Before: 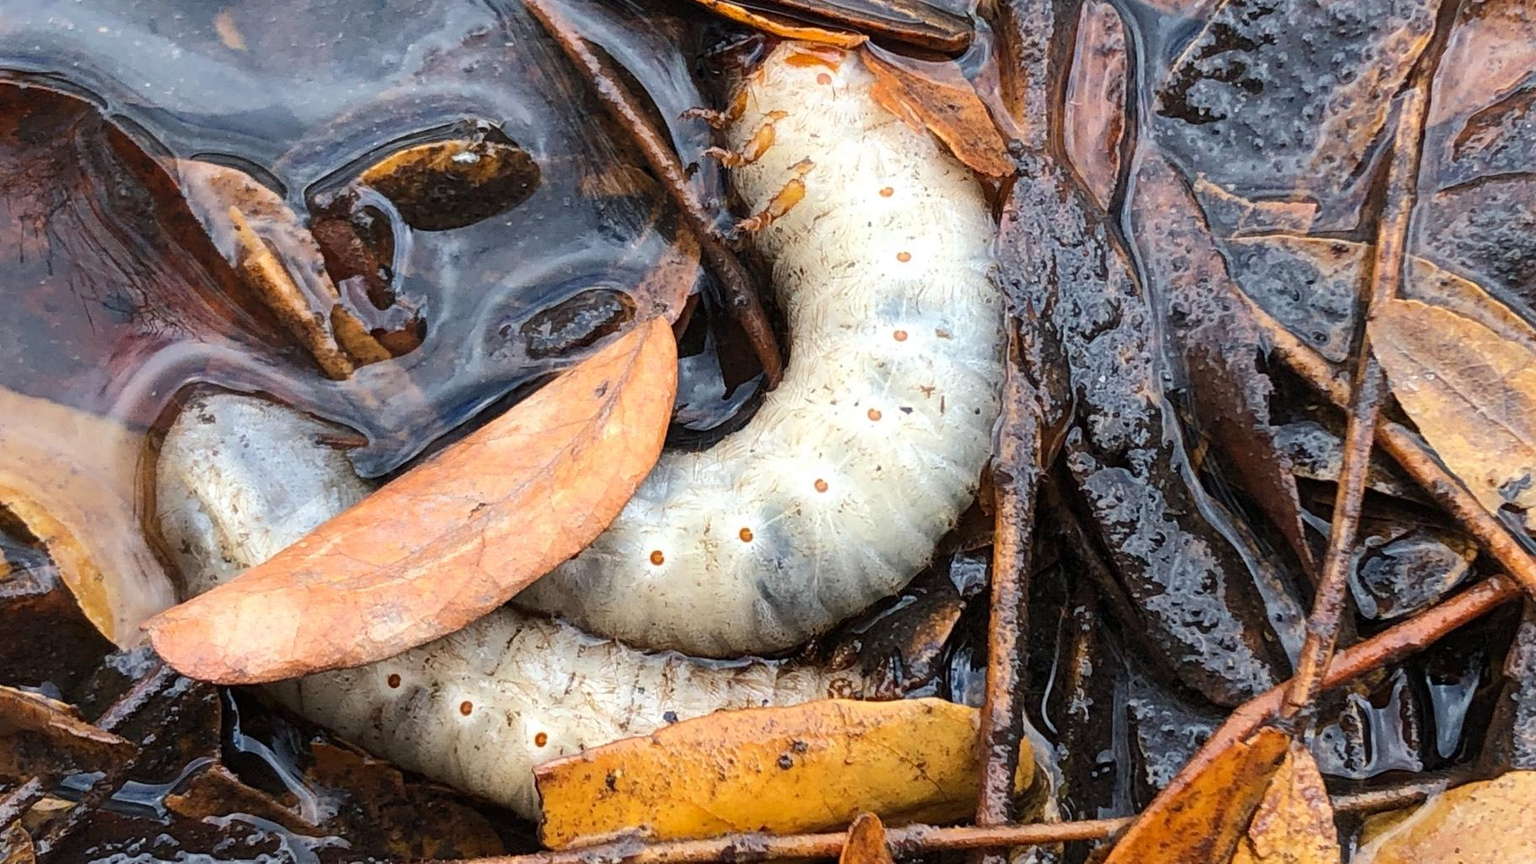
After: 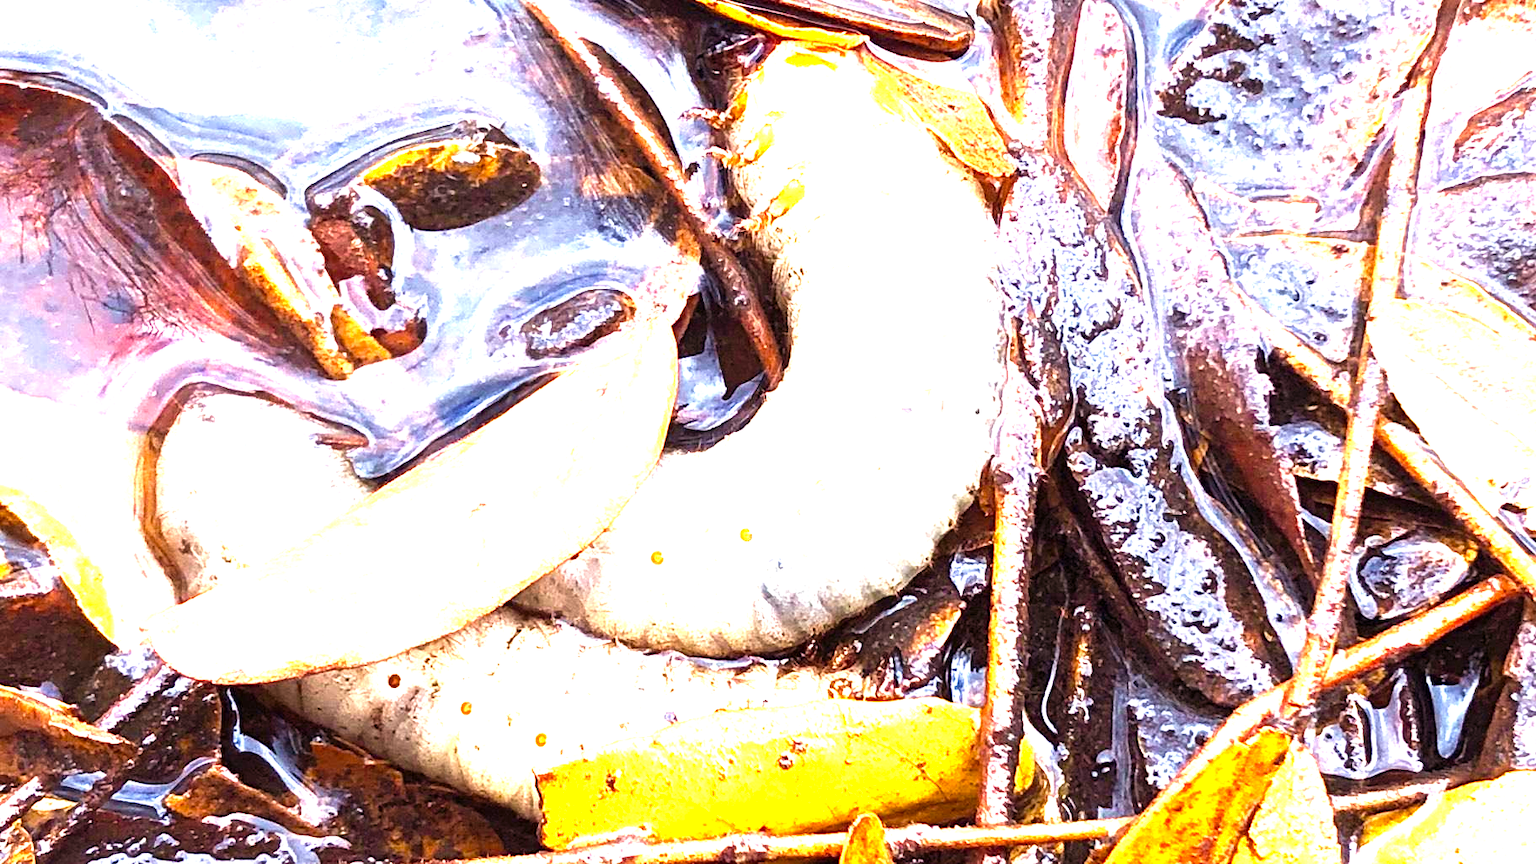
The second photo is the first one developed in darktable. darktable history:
velvia: strength 16.35%
levels: white 99.97%, levels [0, 0.374, 0.749]
exposure: black level correction 0, exposure 1.533 EV, compensate exposure bias true, compensate highlight preservation false
color balance rgb: power › luminance -7.926%, power › chroma 1.358%, power › hue 330.39°, highlights gain › chroma 0.231%, highlights gain › hue 330.7°, perceptual saturation grading › global saturation 17.807%, global vibrance 20%
